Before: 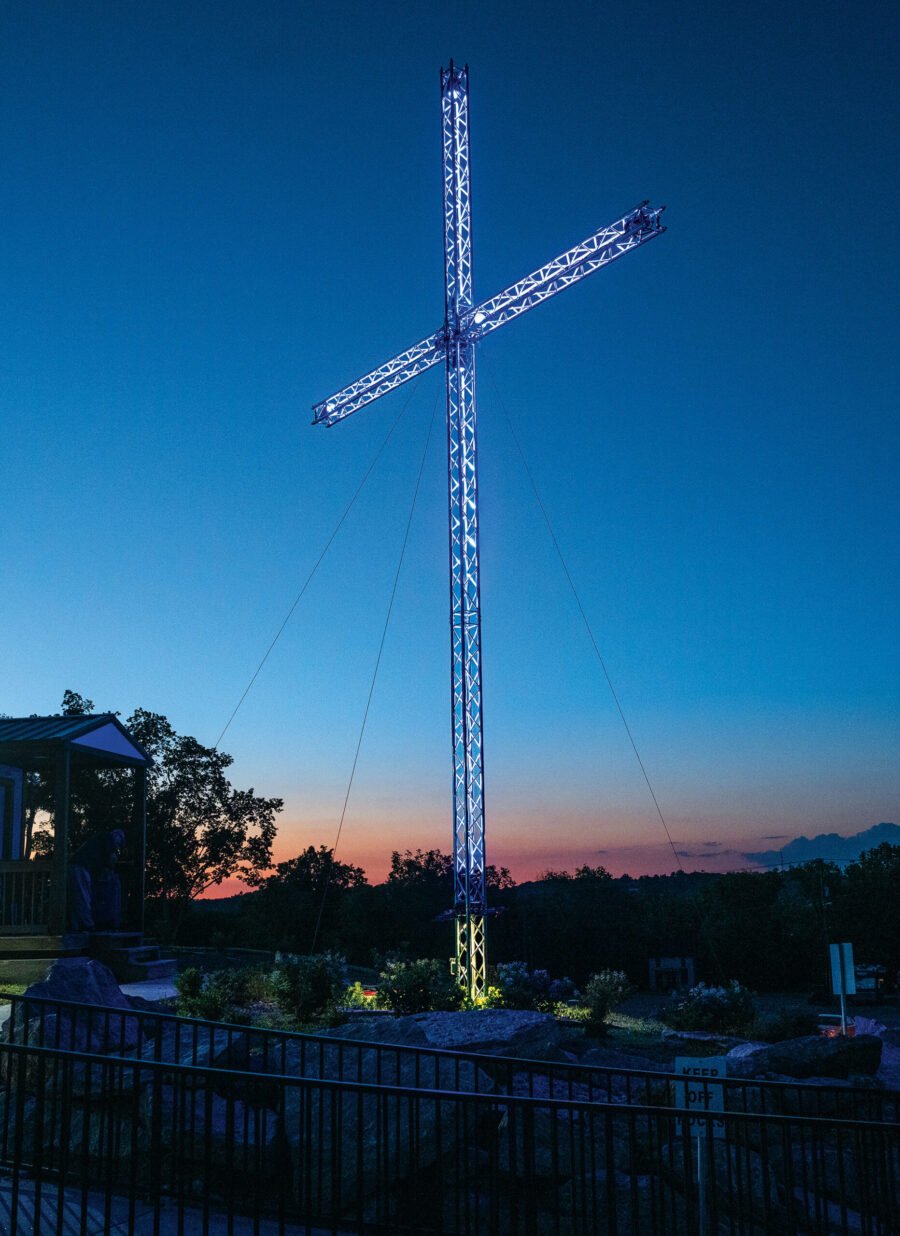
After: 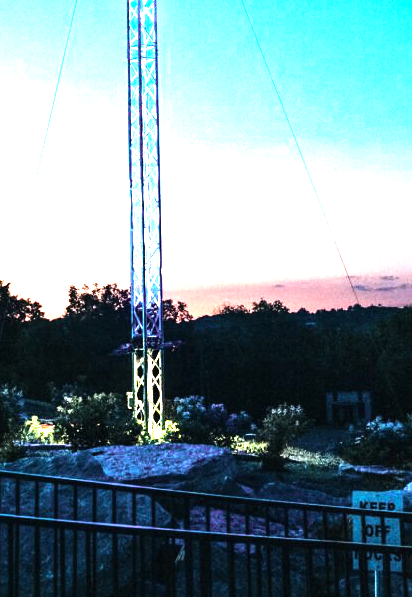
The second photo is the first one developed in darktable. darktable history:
tone equalizer: -8 EV -1.08 EV, -7 EV -1.01 EV, -6 EV -0.867 EV, -5 EV -0.578 EV, -3 EV 0.578 EV, -2 EV 0.867 EV, -1 EV 1.01 EV, +0 EV 1.08 EV, edges refinement/feathering 500, mask exposure compensation -1.57 EV, preserve details no
exposure: black level correction 0, exposure 1.6 EV, compensate exposure bias true, compensate highlight preservation false
color zones: curves: ch0 [(0.018, 0.548) (0.197, 0.654) (0.425, 0.447) (0.605, 0.658) (0.732, 0.579)]; ch1 [(0.105, 0.531) (0.224, 0.531) (0.386, 0.39) (0.618, 0.456) (0.732, 0.456) (0.956, 0.421)]; ch2 [(0.039, 0.583) (0.215, 0.465) (0.399, 0.544) (0.465, 0.548) (0.614, 0.447) (0.724, 0.43) (0.882, 0.623) (0.956, 0.632)]
crop: left 35.976%, top 45.819%, right 18.162%, bottom 5.807%
